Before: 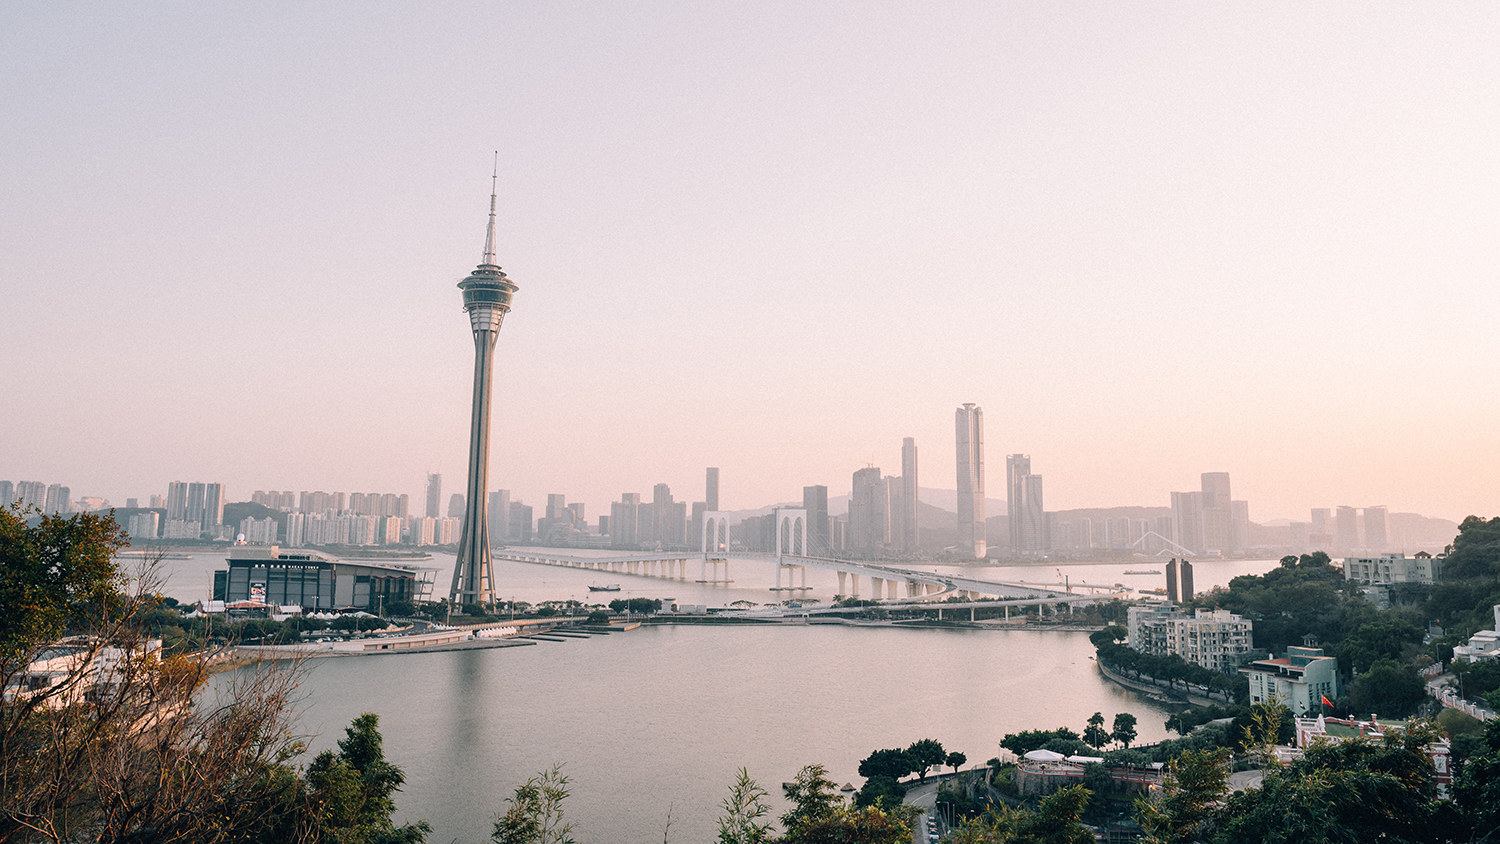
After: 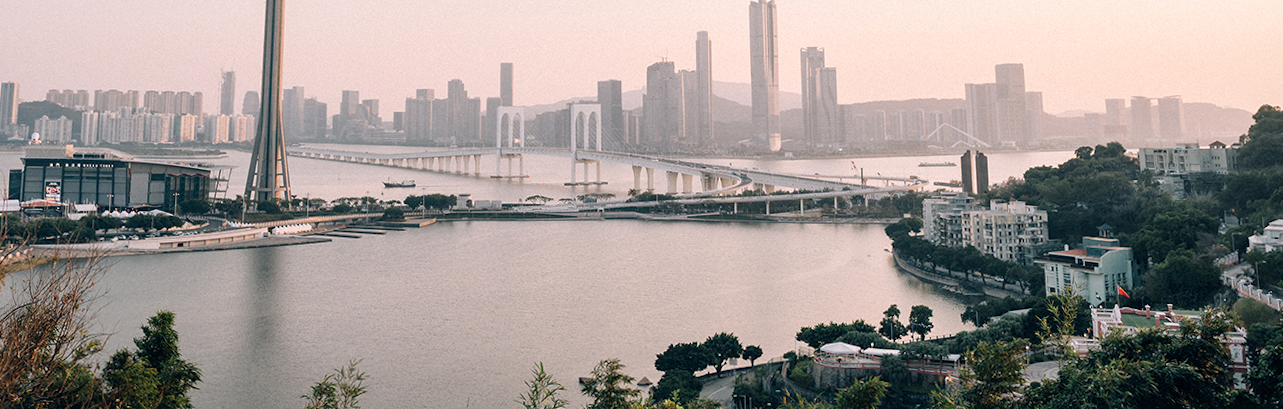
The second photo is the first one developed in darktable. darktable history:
crop and rotate: left 13.306%, top 48.129%, bottom 2.928%
color zones: curves: ch2 [(0, 0.5) (0.143, 0.517) (0.286, 0.571) (0.429, 0.522) (0.571, 0.5) (0.714, 0.5) (0.857, 0.5) (1, 0.5)]
local contrast: mode bilateral grid, contrast 20, coarseness 50, detail 130%, midtone range 0.2
rotate and perspective: rotation -0.45°, automatic cropping original format, crop left 0.008, crop right 0.992, crop top 0.012, crop bottom 0.988
